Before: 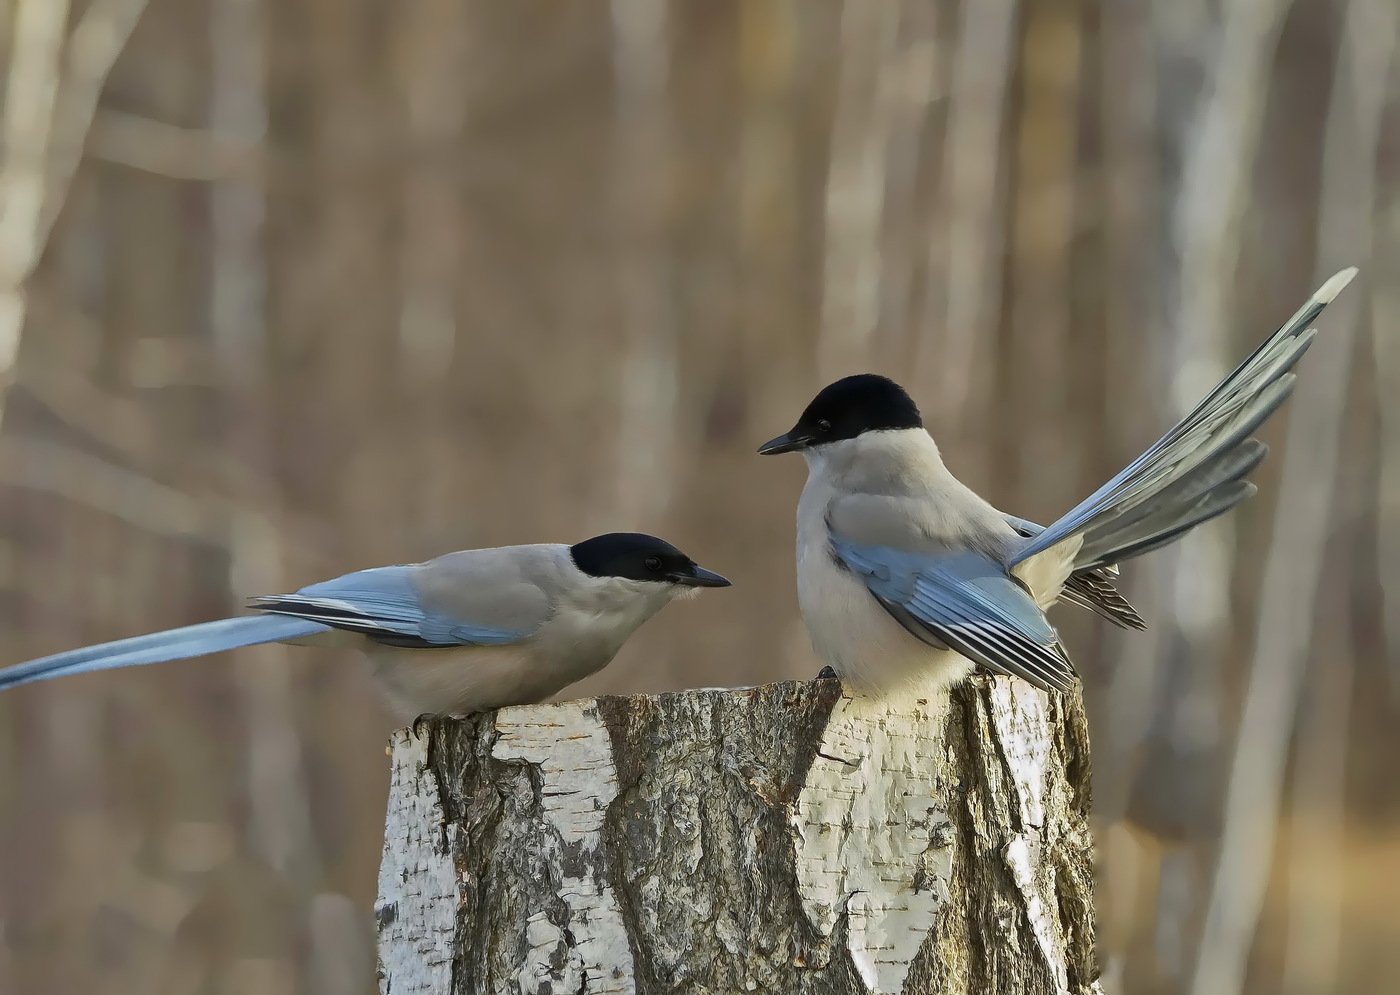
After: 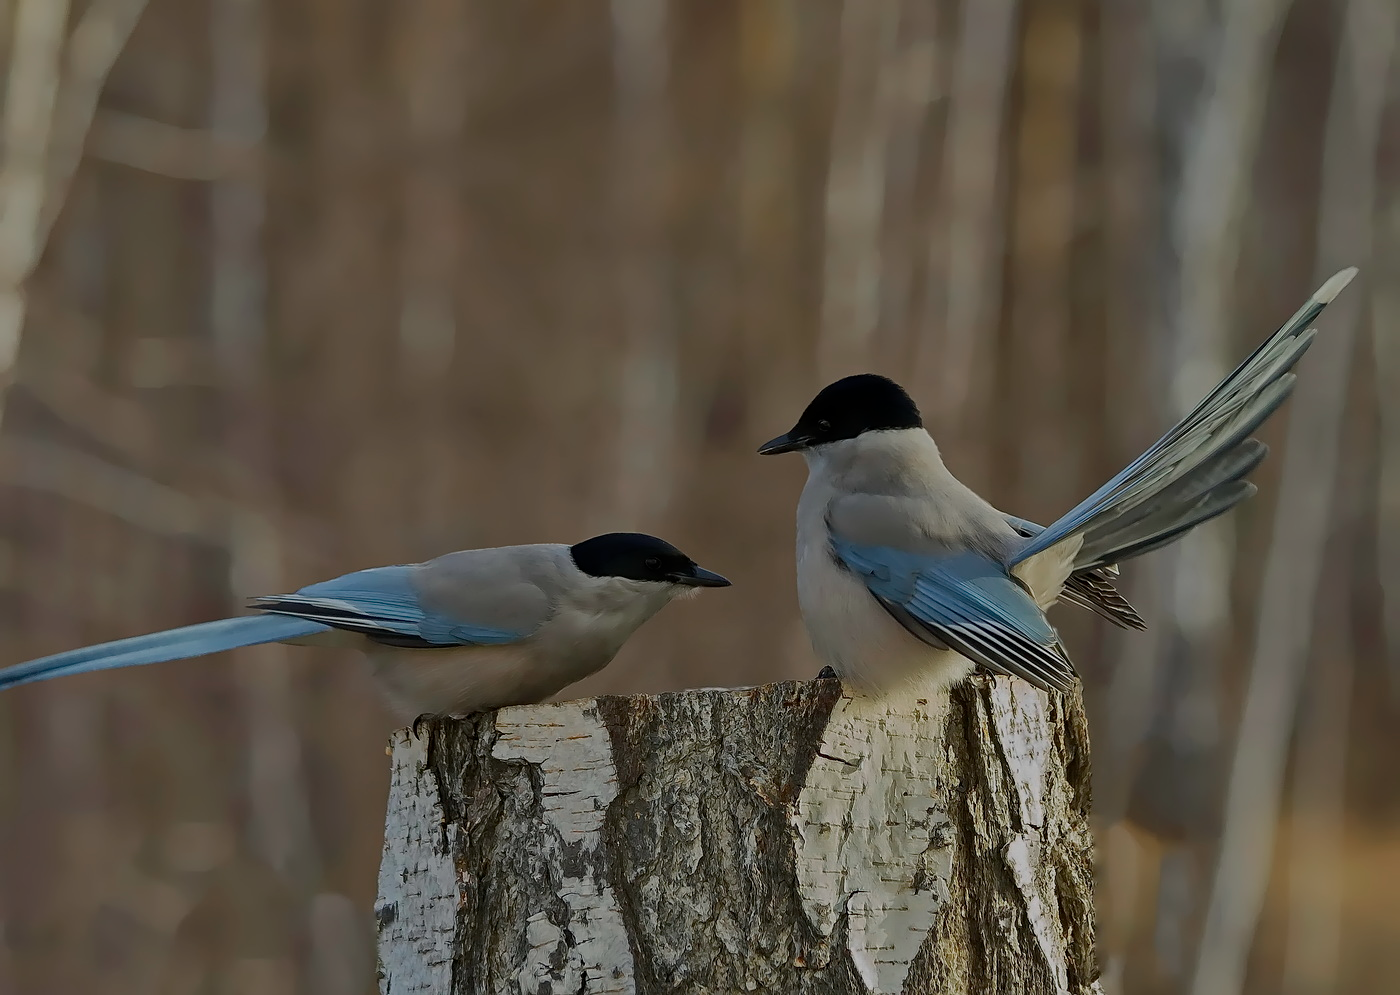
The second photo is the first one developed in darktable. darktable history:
exposure: exposure -0.941 EV, compensate highlight preservation false
sharpen: amount 0.216
